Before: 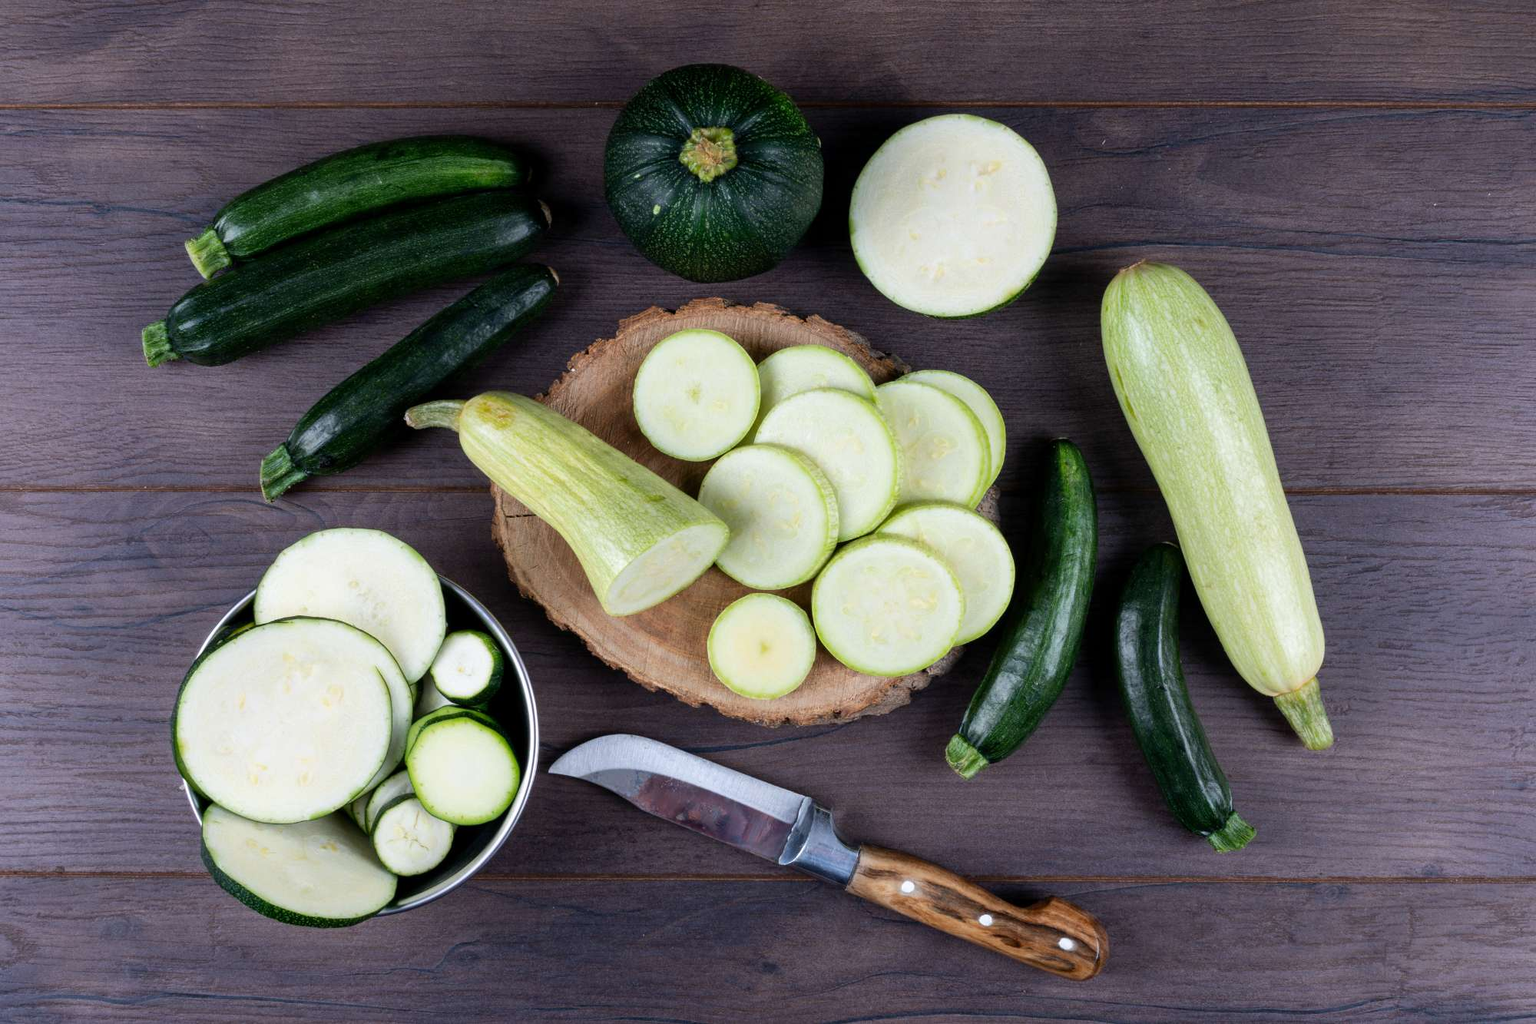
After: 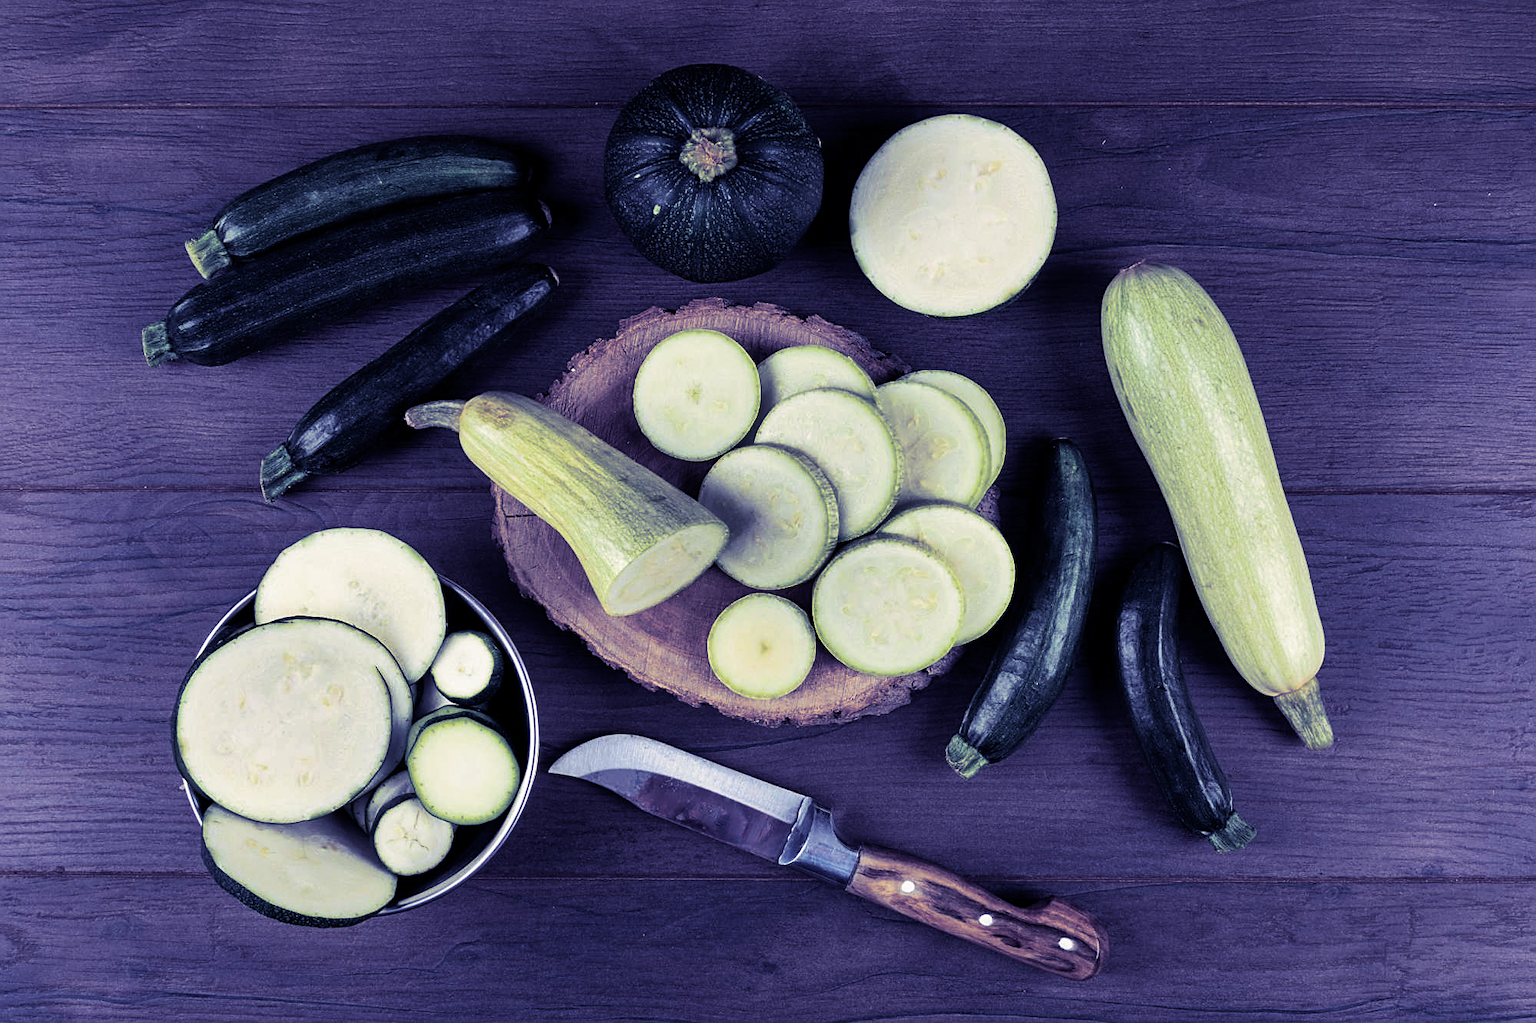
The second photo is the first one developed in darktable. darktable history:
split-toning: shadows › hue 242.67°, shadows › saturation 0.733, highlights › hue 45.33°, highlights › saturation 0.667, balance -53.304, compress 21.15%
sharpen: on, module defaults
shadows and highlights: shadows 24.5, highlights -78.15, soften with gaussian
